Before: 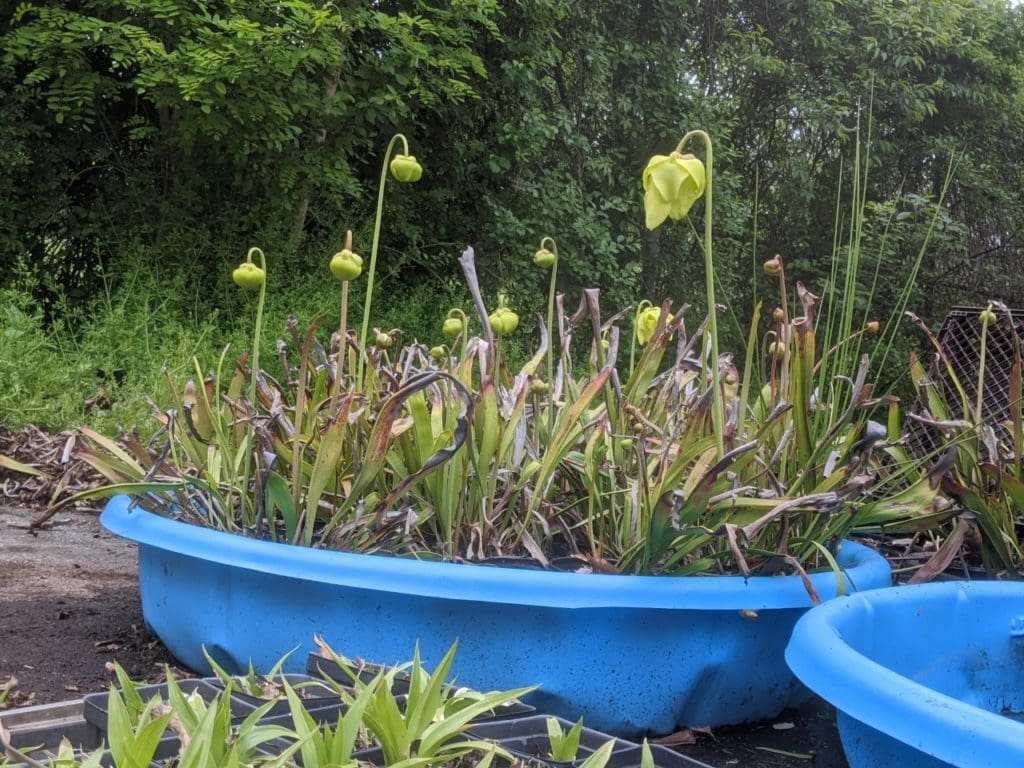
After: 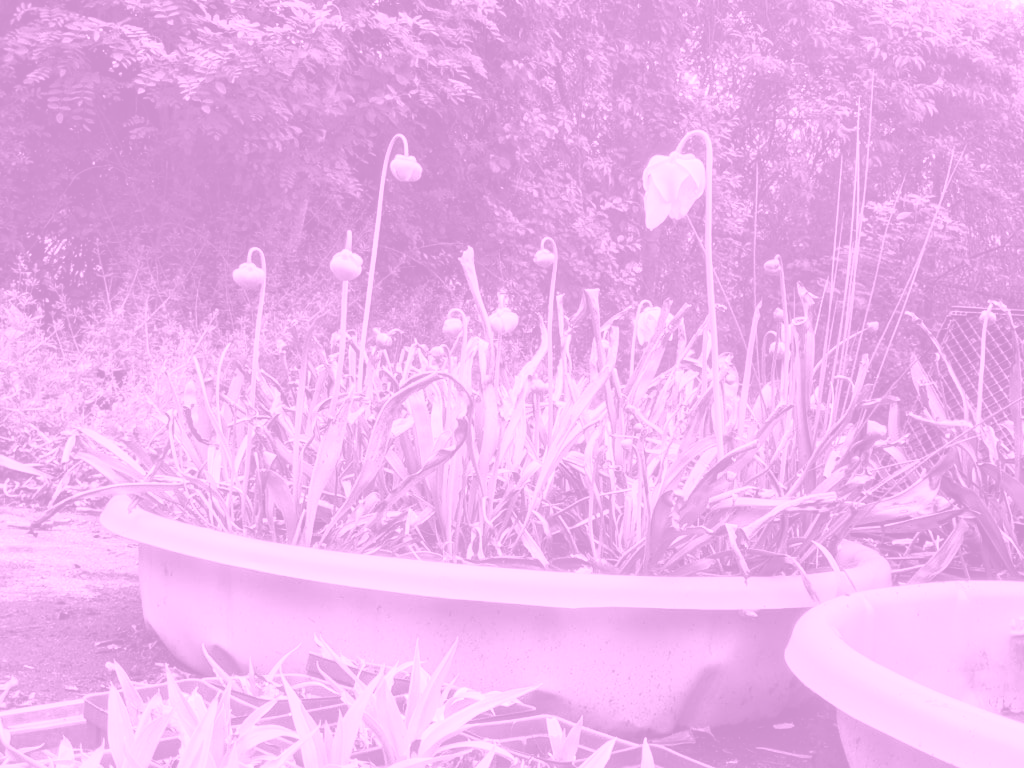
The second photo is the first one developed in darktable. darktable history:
contrast brightness saturation: contrast 0.15, brightness 0.05
colorize: hue 331.2°, saturation 69%, source mix 30.28%, lightness 69.02%, version 1
tone equalizer: -8 EV -0.75 EV, -7 EV -0.7 EV, -6 EV -0.6 EV, -5 EV -0.4 EV, -3 EV 0.4 EV, -2 EV 0.6 EV, -1 EV 0.7 EV, +0 EV 0.75 EV, edges refinement/feathering 500, mask exposure compensation -1.57 EV, preserve details no
